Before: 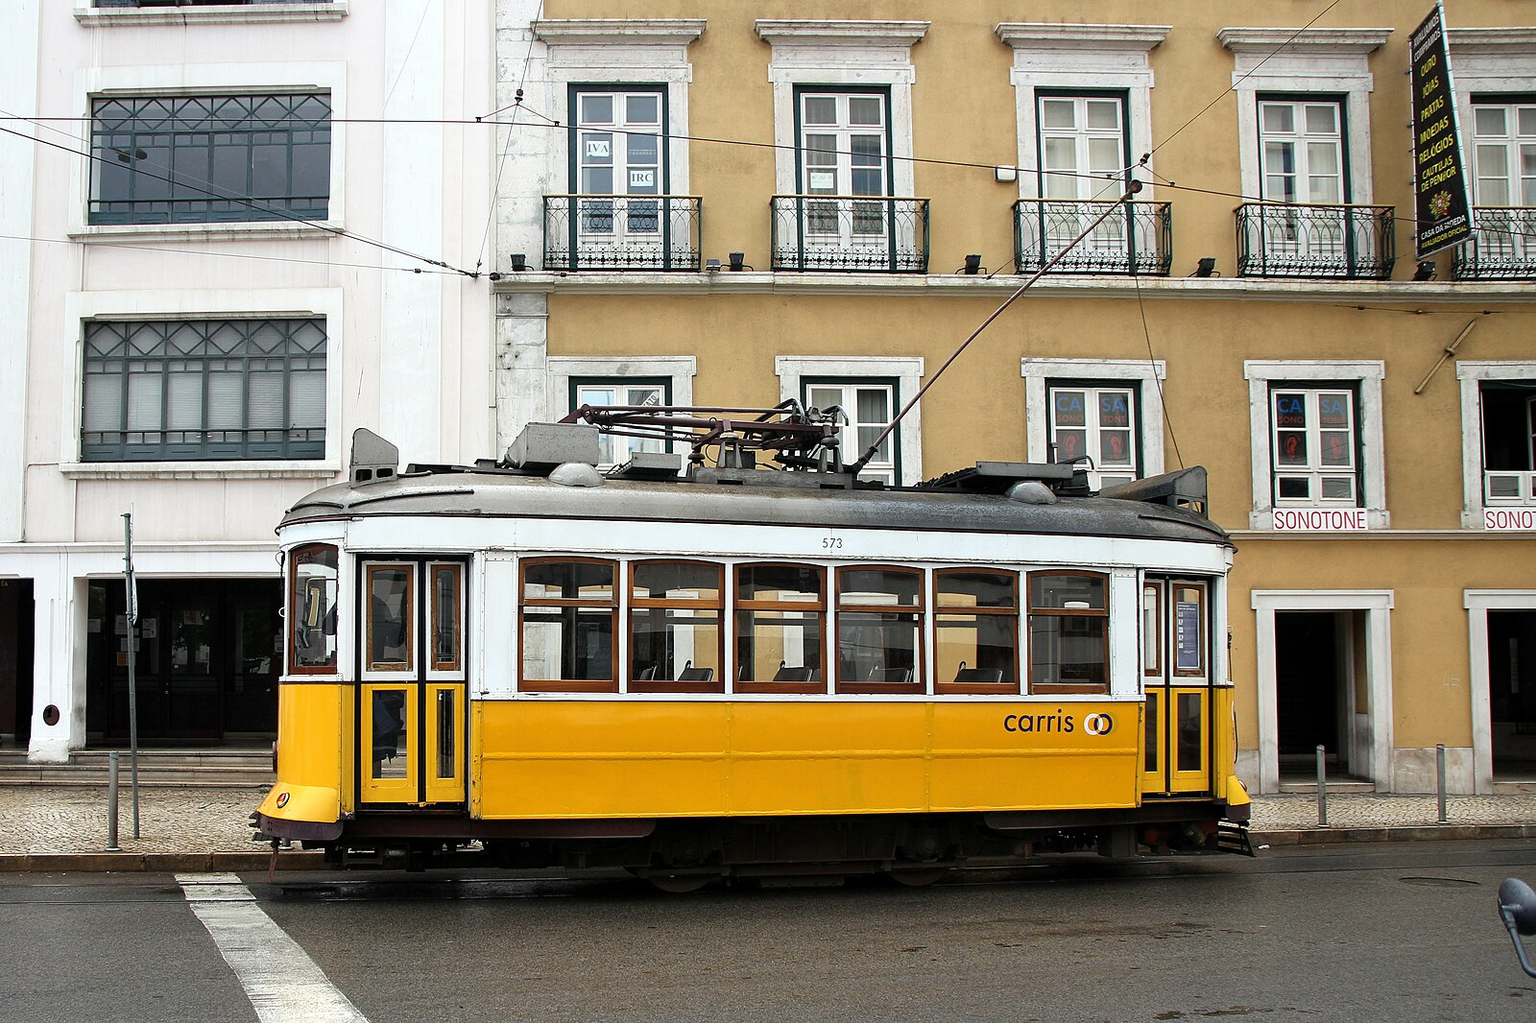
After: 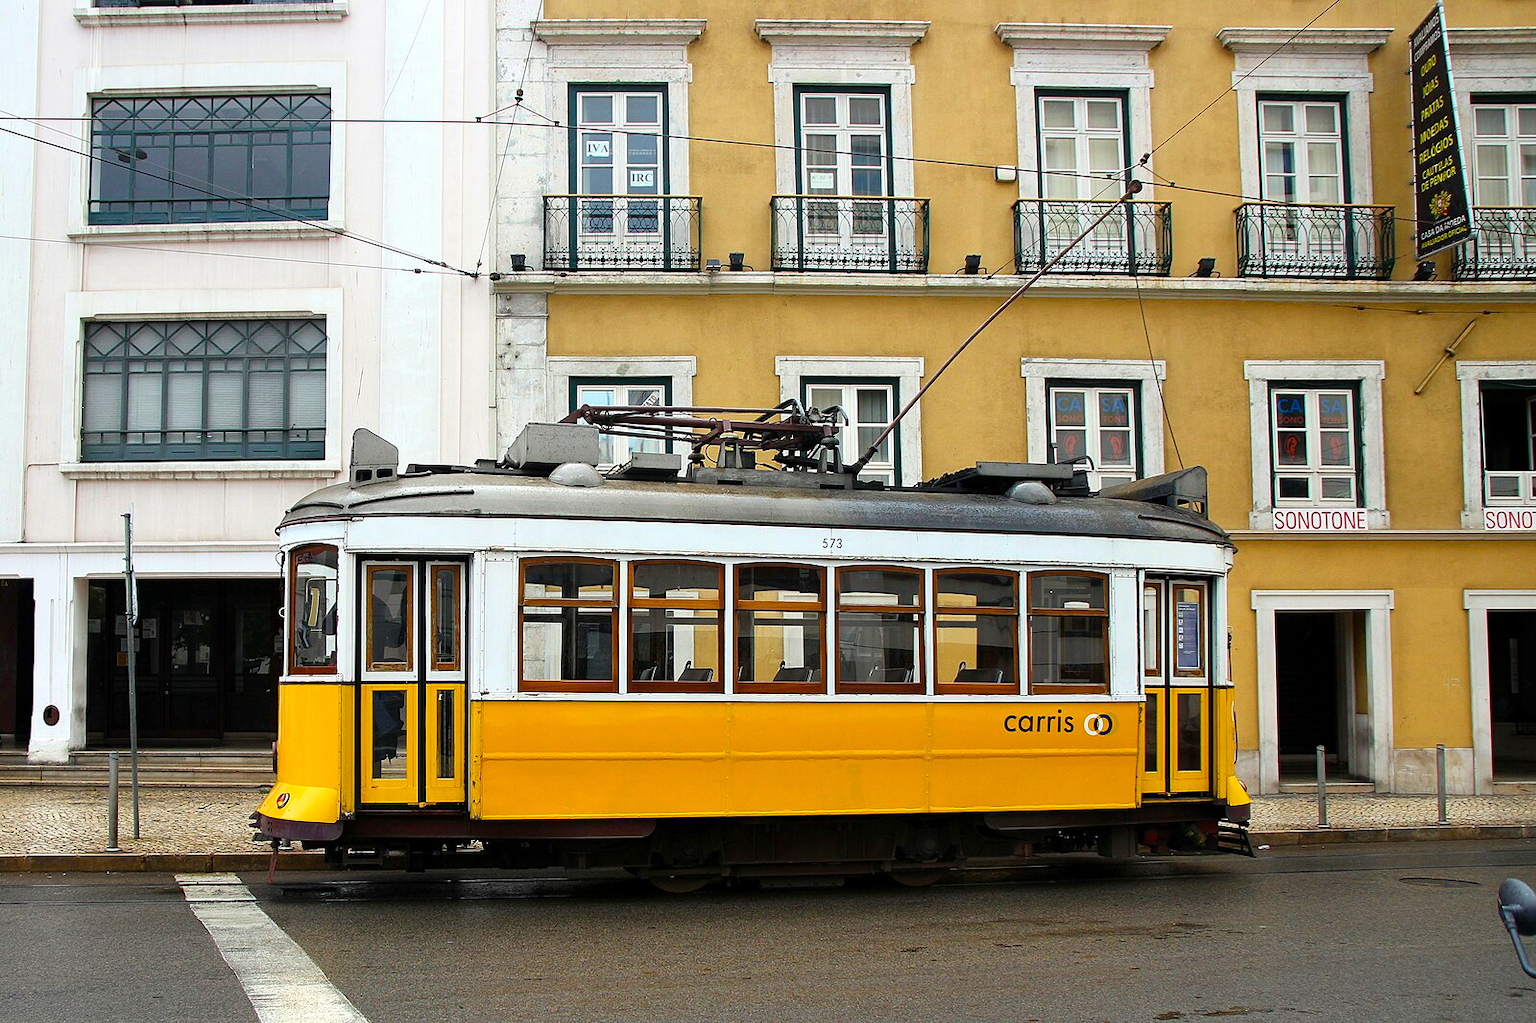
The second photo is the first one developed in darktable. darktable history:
velvia: strength 32.24%, mid-tones bias 0.205
